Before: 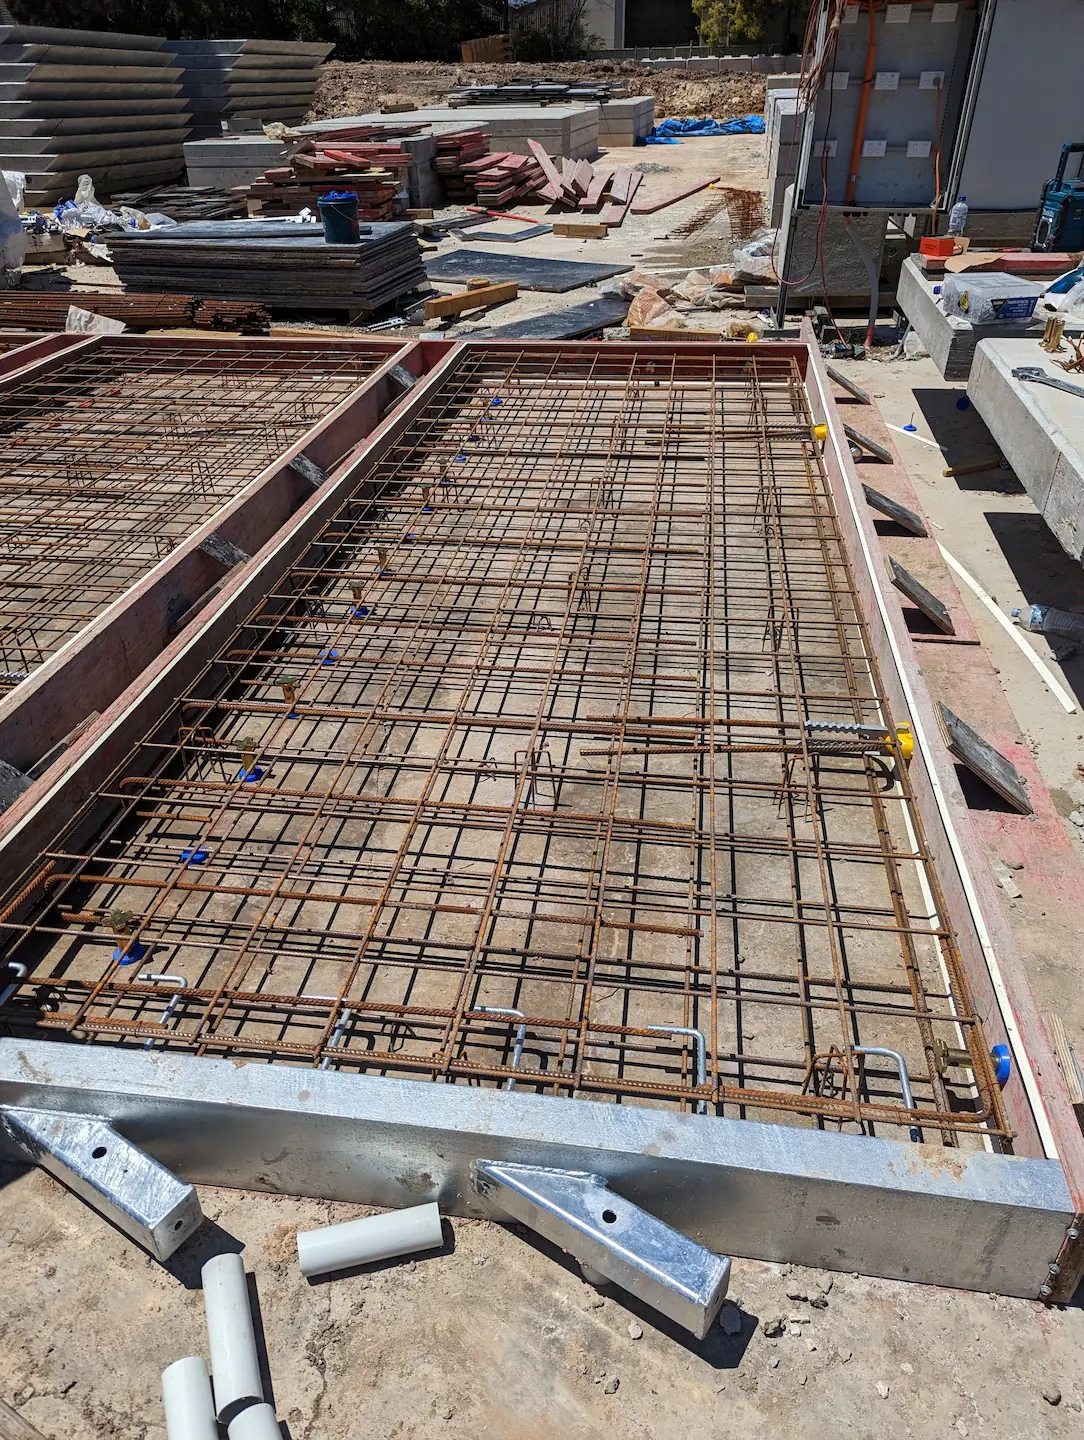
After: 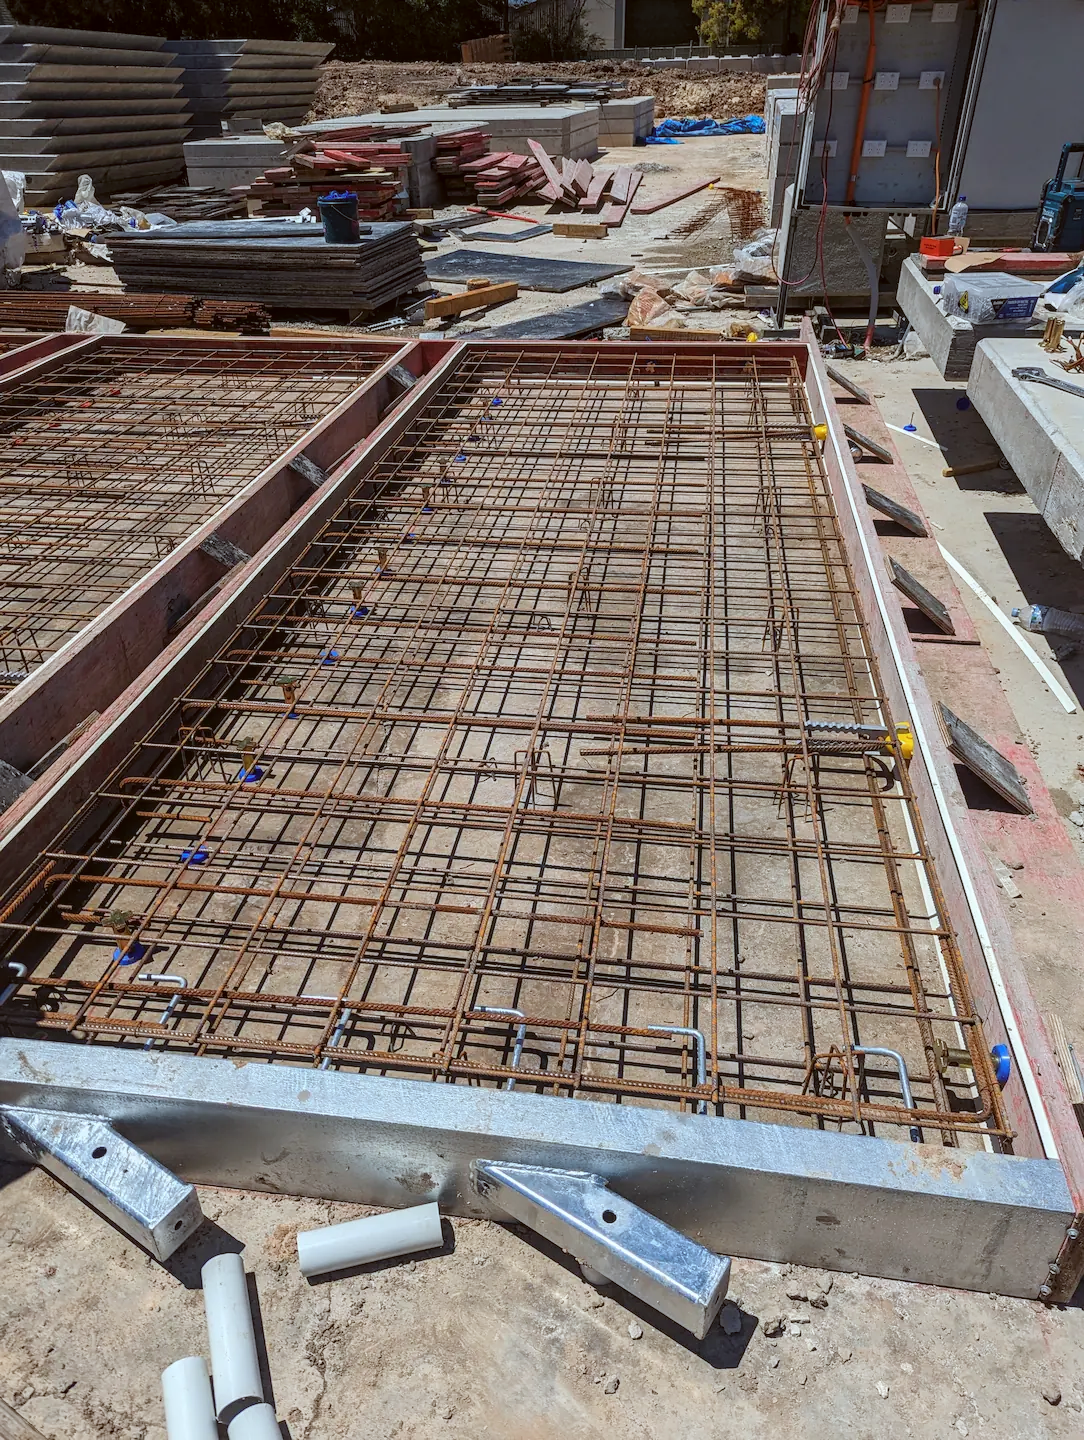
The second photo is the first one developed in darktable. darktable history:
local contrast: detail 110%
shadows and highlights: shadows -23.08, highlights 46.15, soften with gaussian
color correction: highlights a* -3.28, highlights b* -6.24, shadows a* 3.1, shadows b* 5.19
